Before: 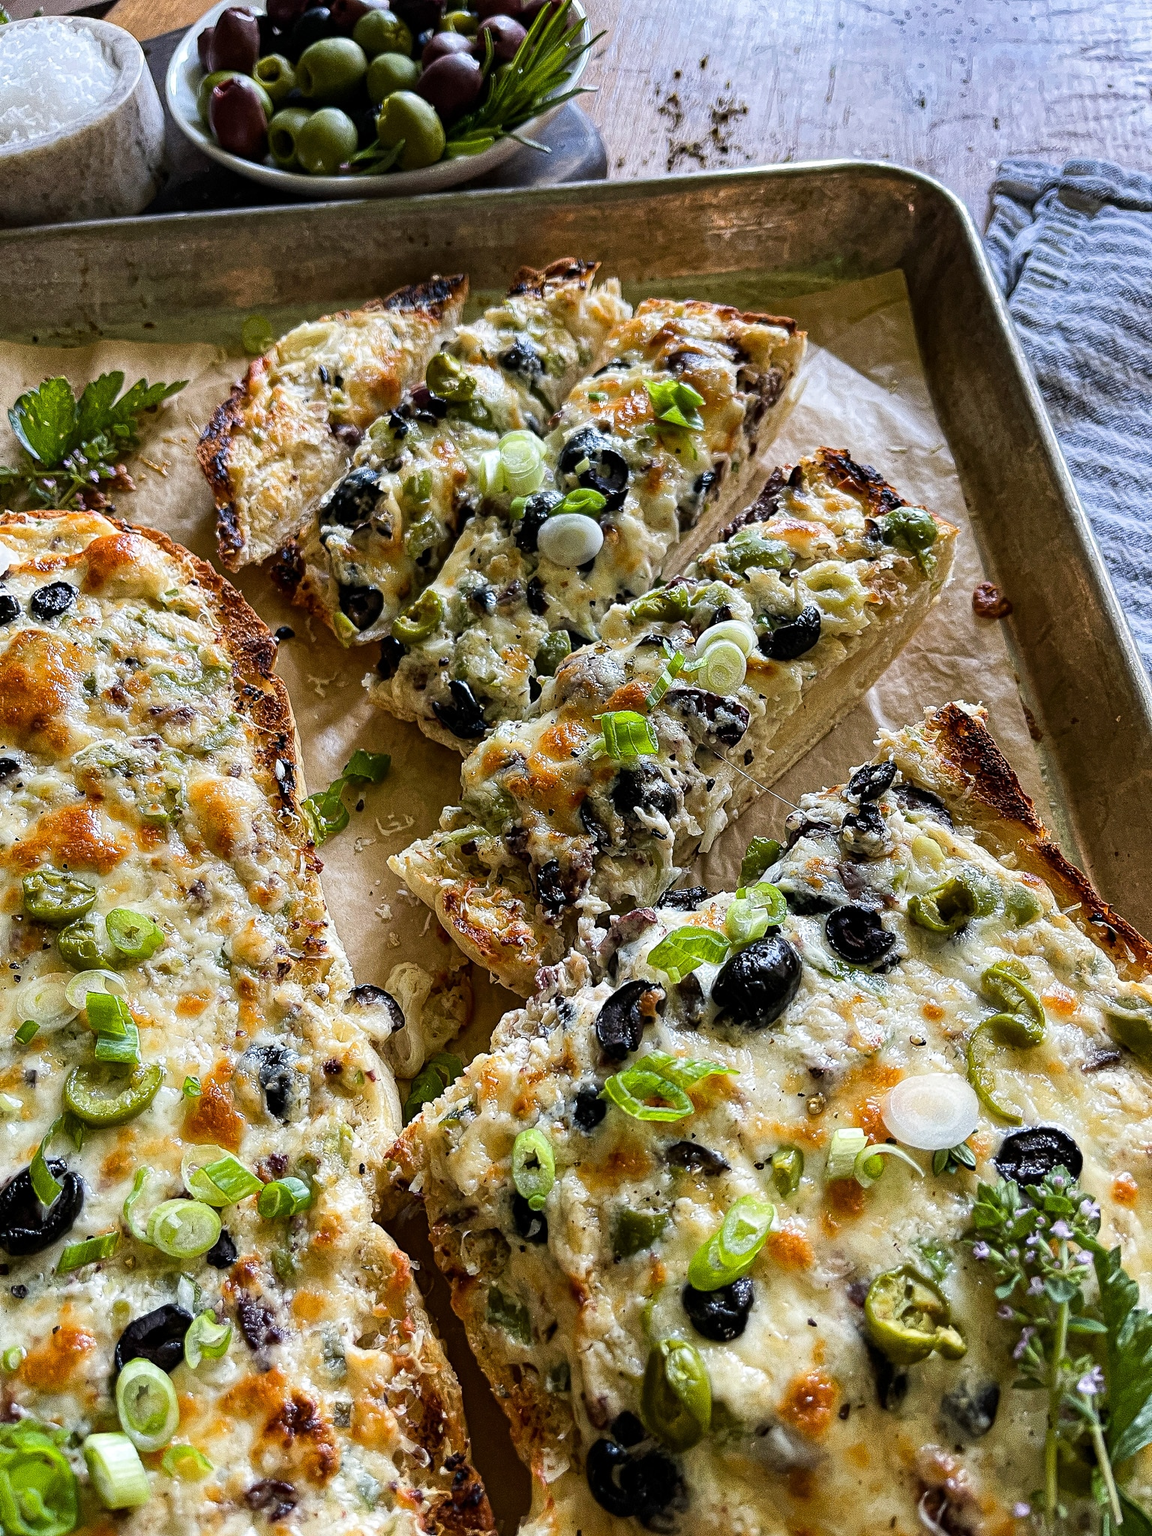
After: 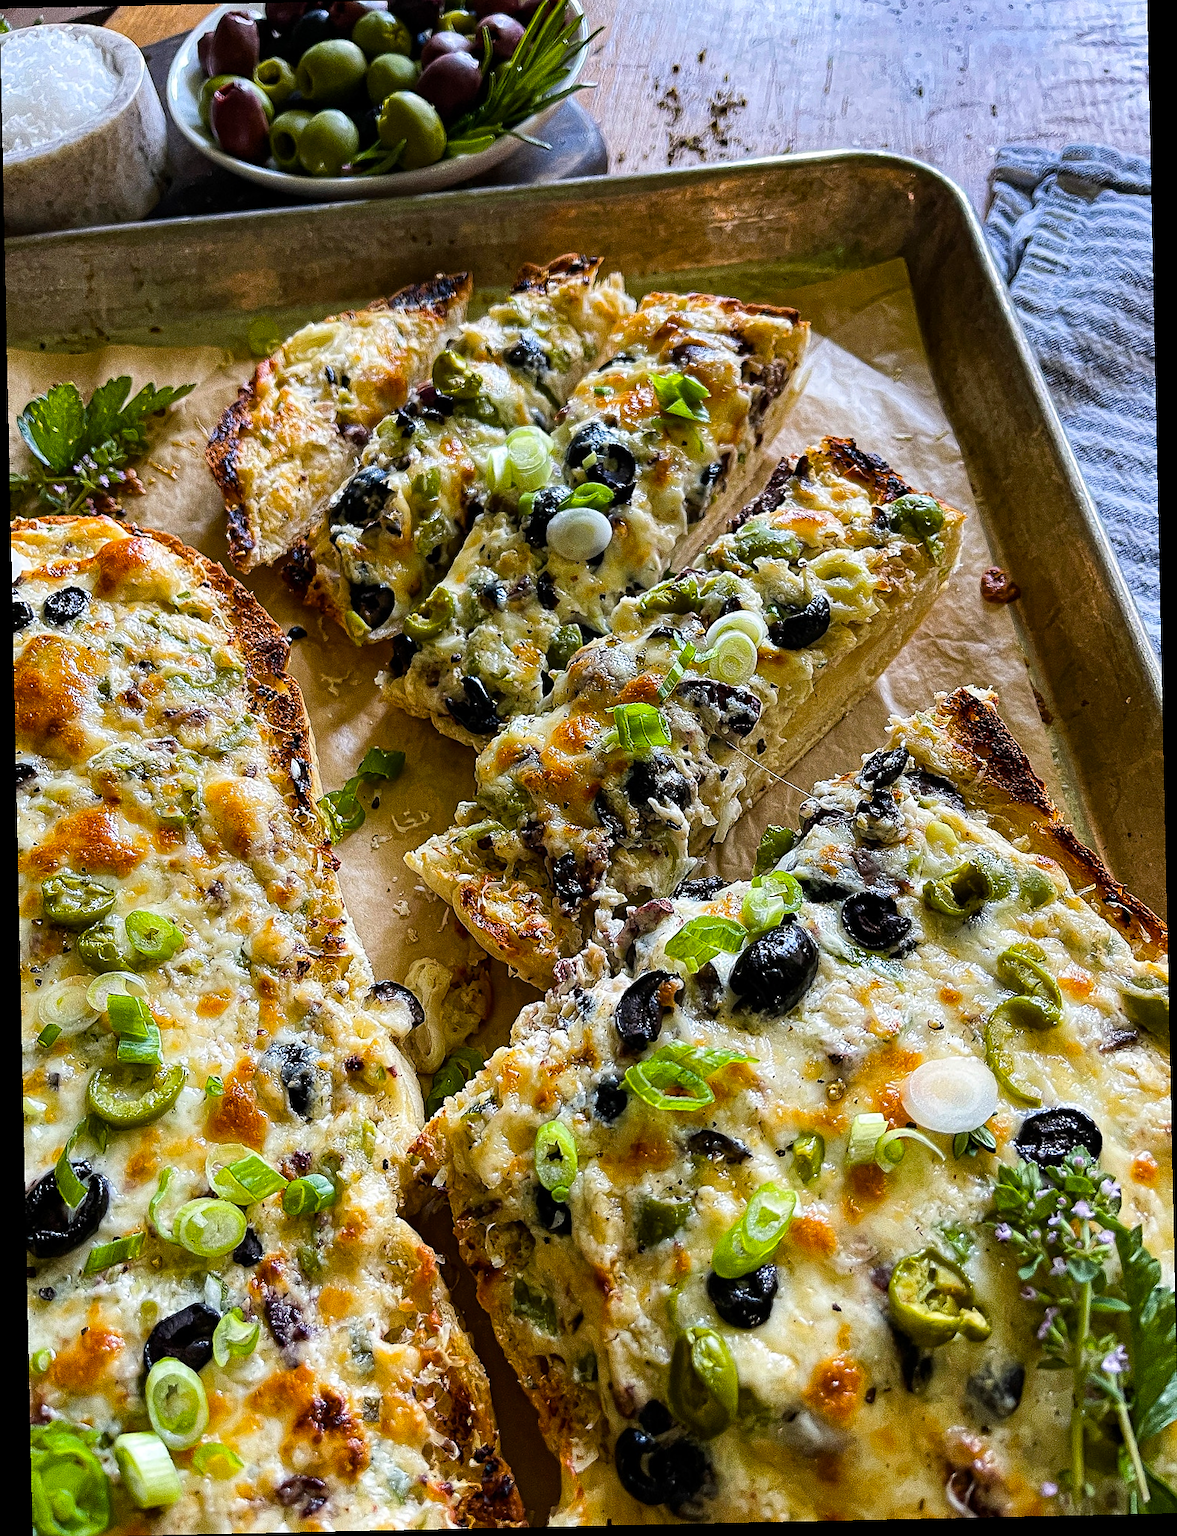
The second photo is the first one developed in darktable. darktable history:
crop: top 1.049%, right 0.001%
color balance rgb: perceptual saturation grading › global saturation 20%, global vibrance 20%
rotate and perspective: rotation -1.24°, automatic cropping off
sharpen: radius 1
